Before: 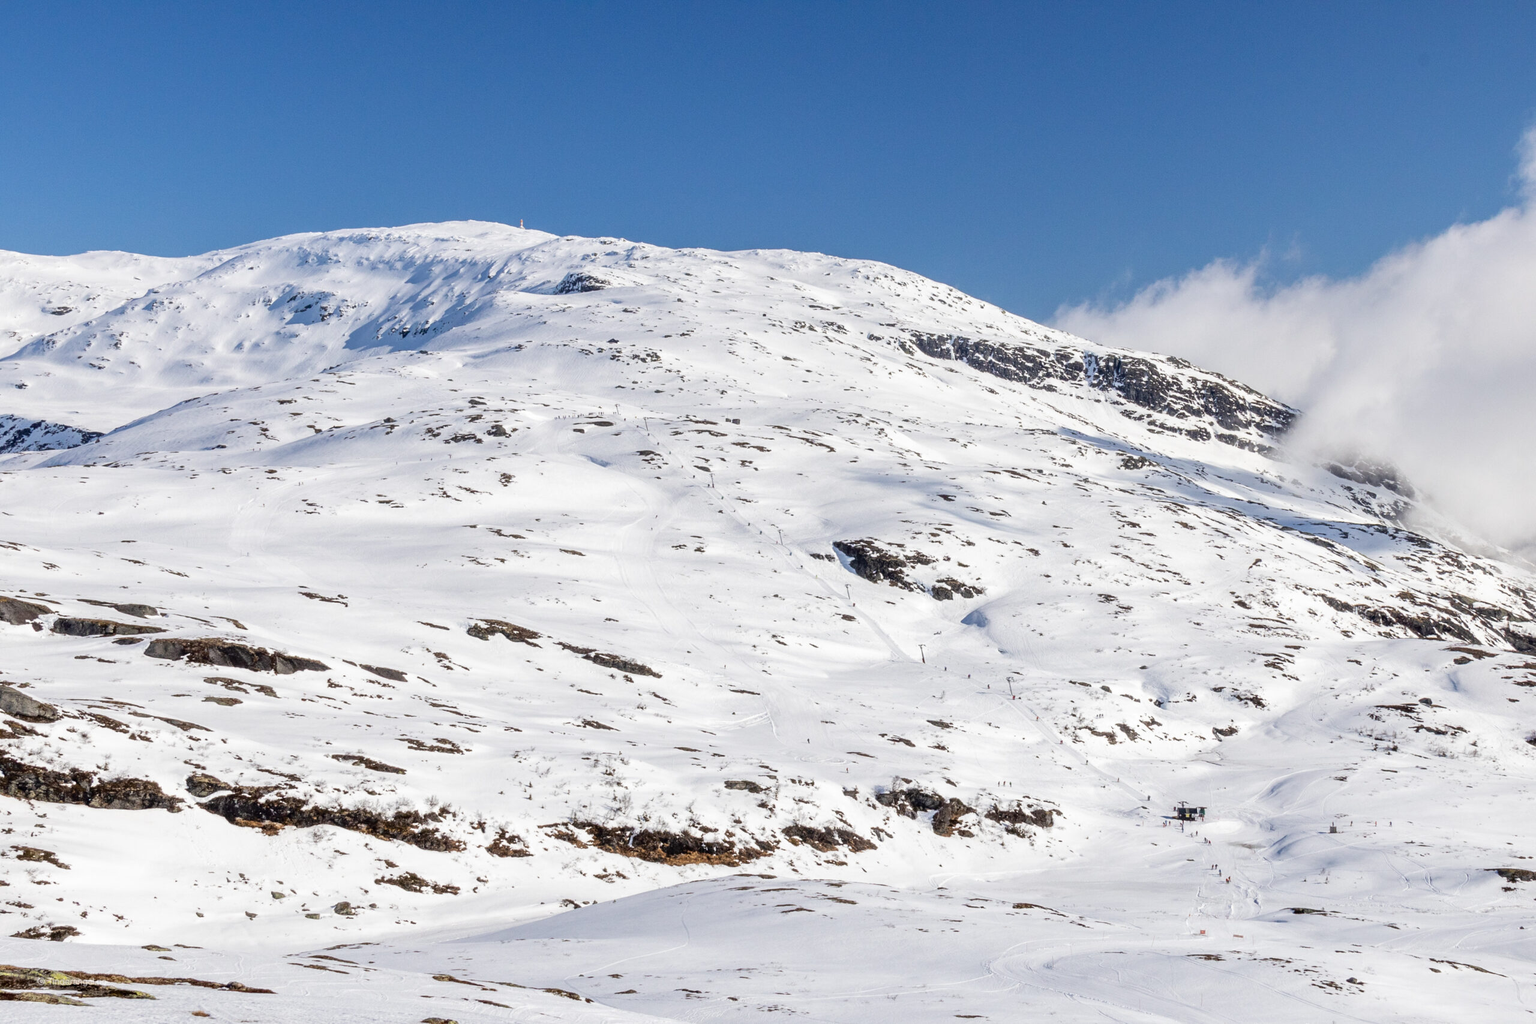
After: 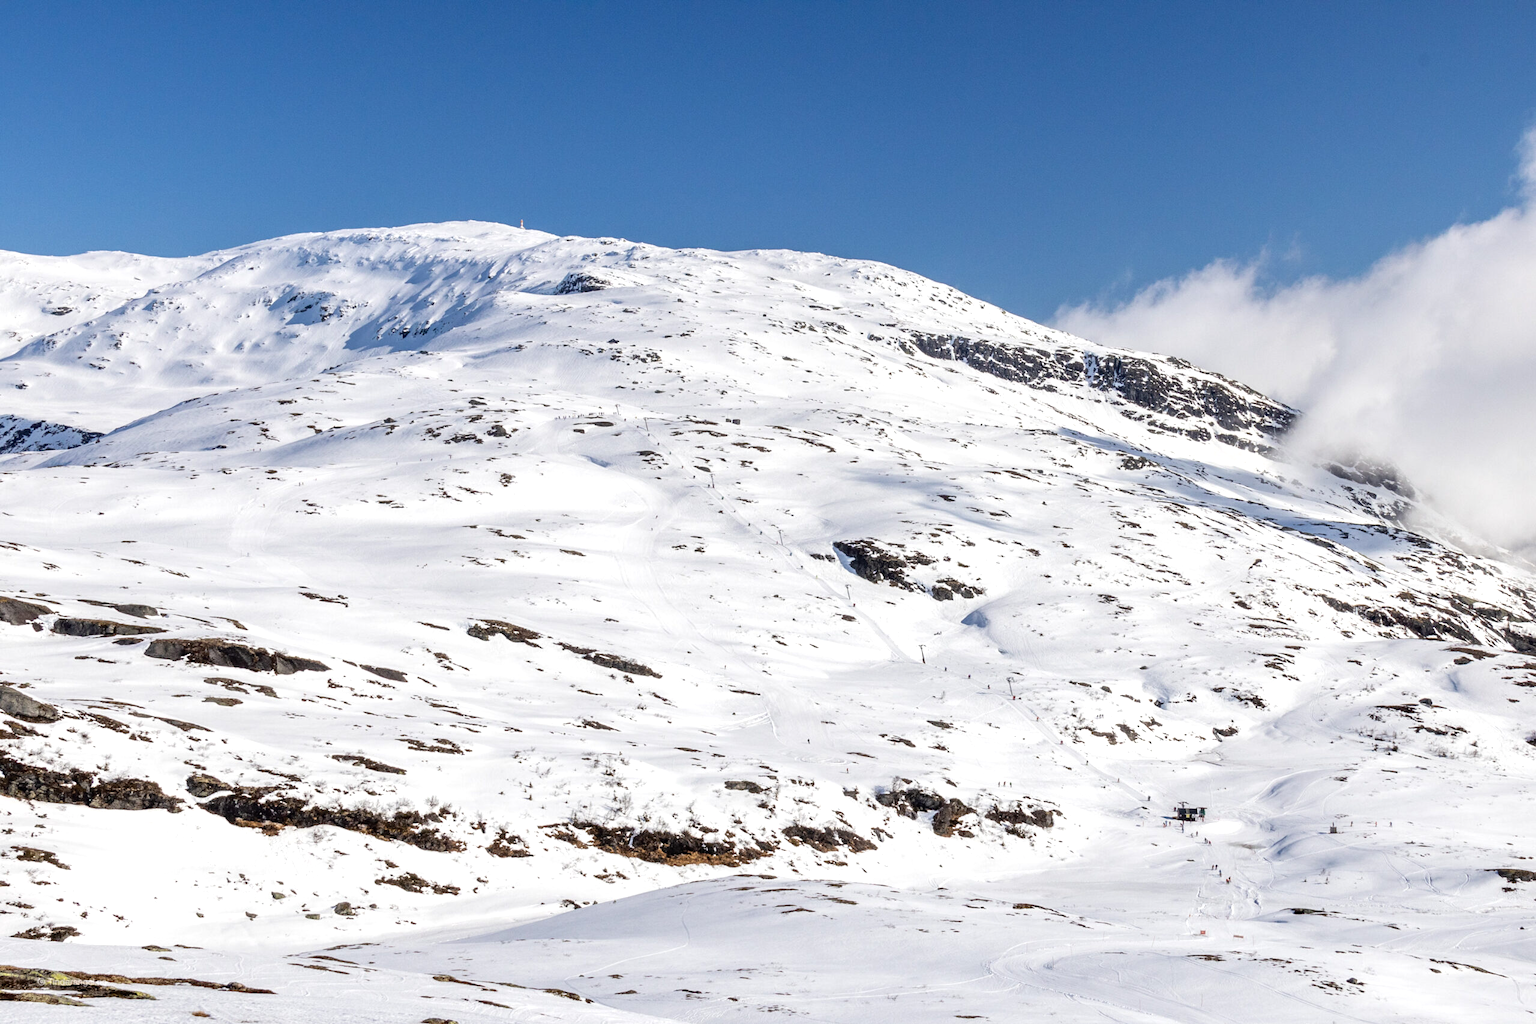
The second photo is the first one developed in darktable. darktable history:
contrast brightness saturation: saturation -0.1
color balance: contrast 8.5%, output saturation 105%
